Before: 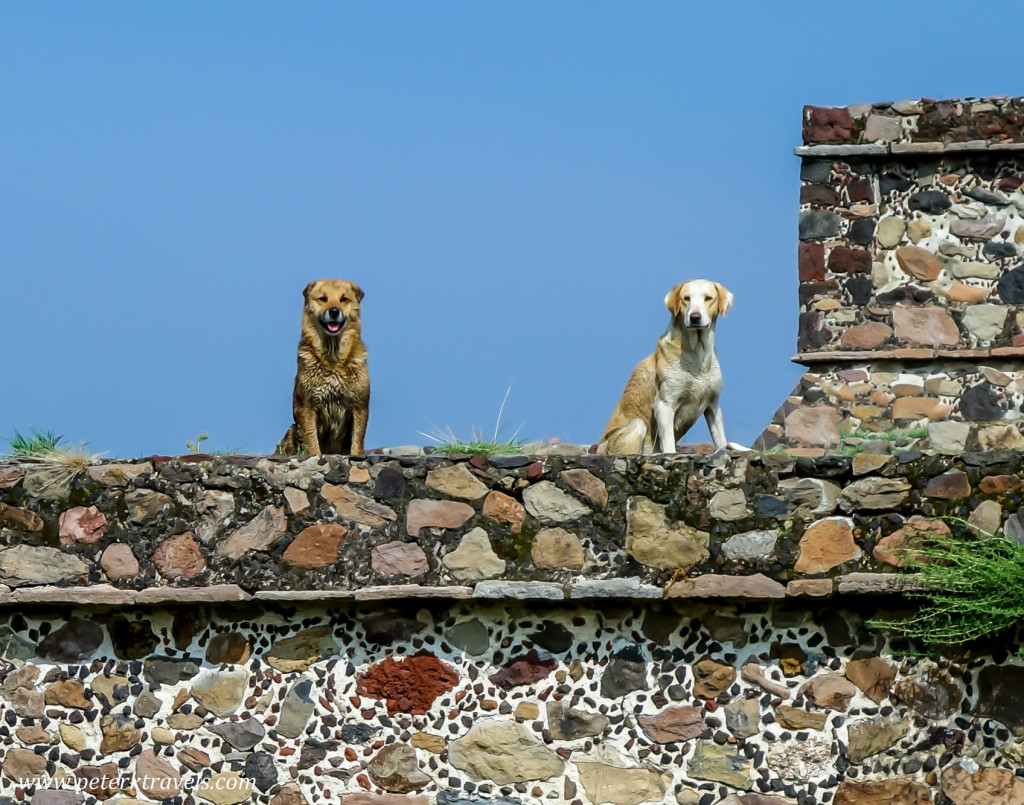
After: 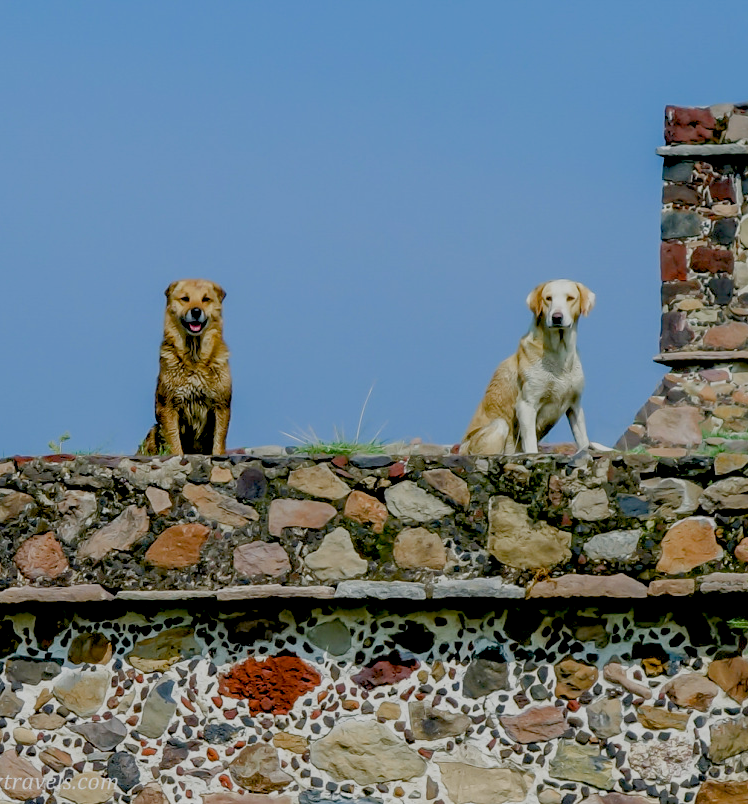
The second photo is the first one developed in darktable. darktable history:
color balance rgb: global offset › luminance -1.423%, linear chroma grading › global chroma -15.89%, perceptual saturation grading › global saturation 0.521%, perceptual saturation grading › highlights -18.062%, perceptual saturation grading › mid-tones 33.344%, perceptual saturation grading › shadows 50.583%, contrast -29.951%
crop: left 13.545%, top 0%, right 13.346%
